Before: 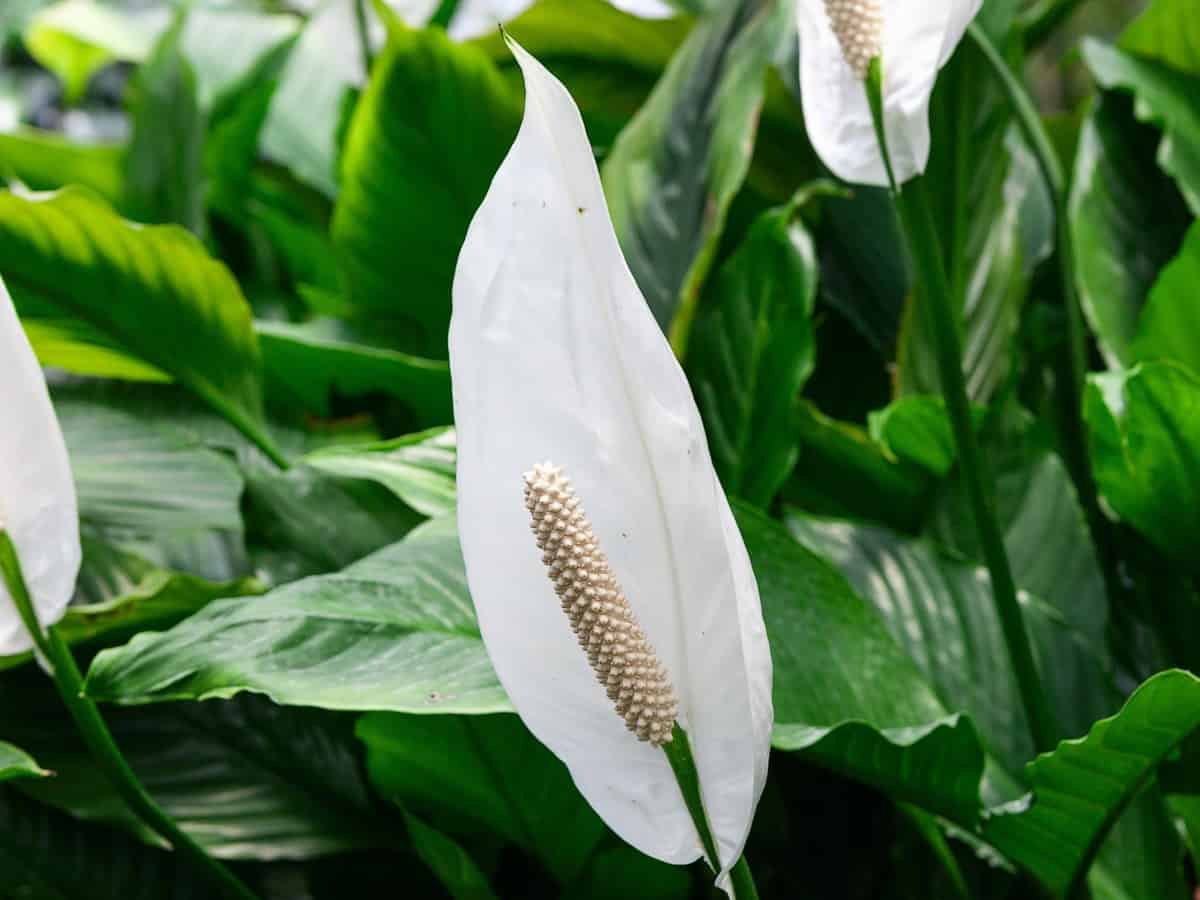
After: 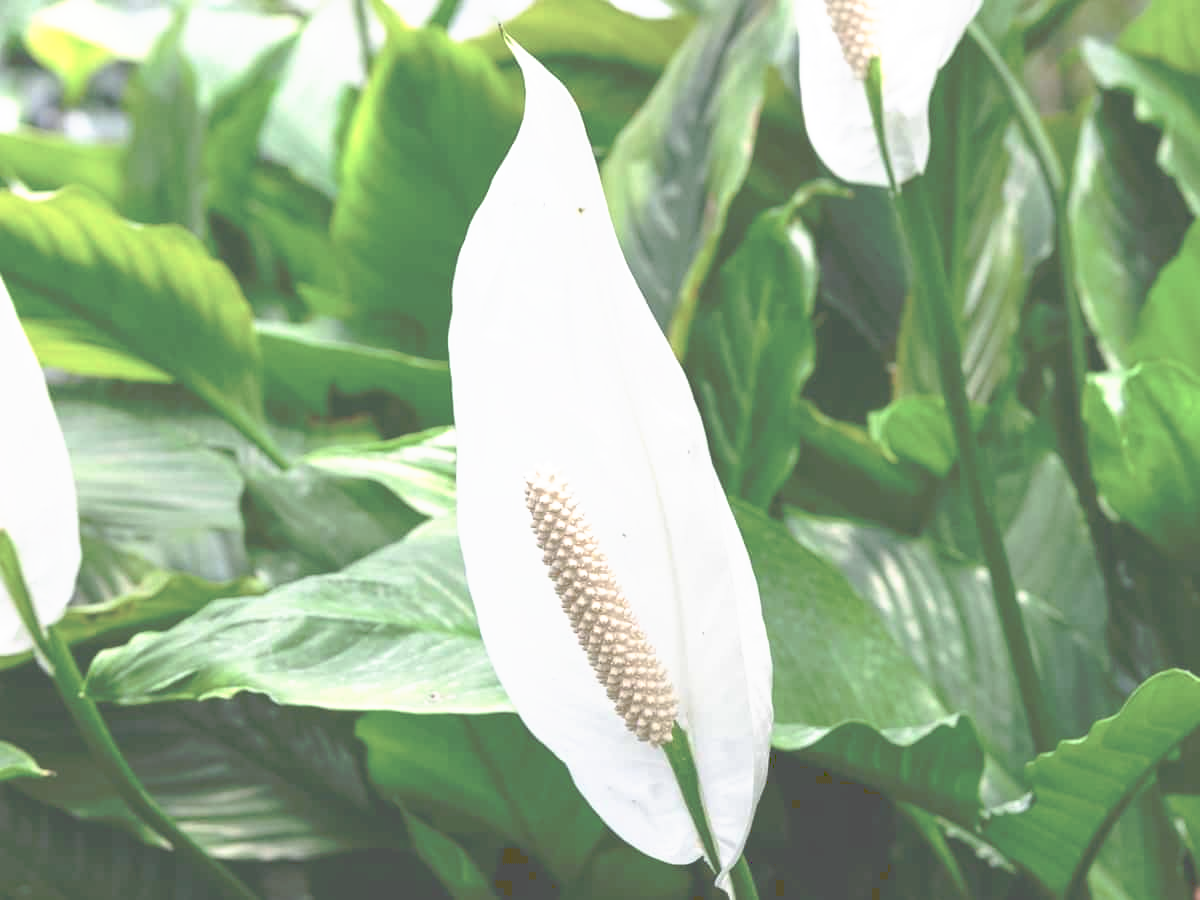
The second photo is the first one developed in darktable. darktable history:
tone curve: curves: ch0 [(0, 0) (0.003, 0.326) (0.011, 0.332) (0.025, 0.352) (0.044, 0.378) (0.069, 0.4) (0.1, 0.416) (0.136, 0.432) (0.177, 0.468) (0.224, 0.509) (0.277, 0.554) (0.335, 0.6) (0.399, 0.642) (0.468, 0.693) (0.543, 0.753) (0.623, 0.818) (0.709, 0.897) (0.801, 0.974) (0.898, 0.991) (1, 1)], preserve colors none
